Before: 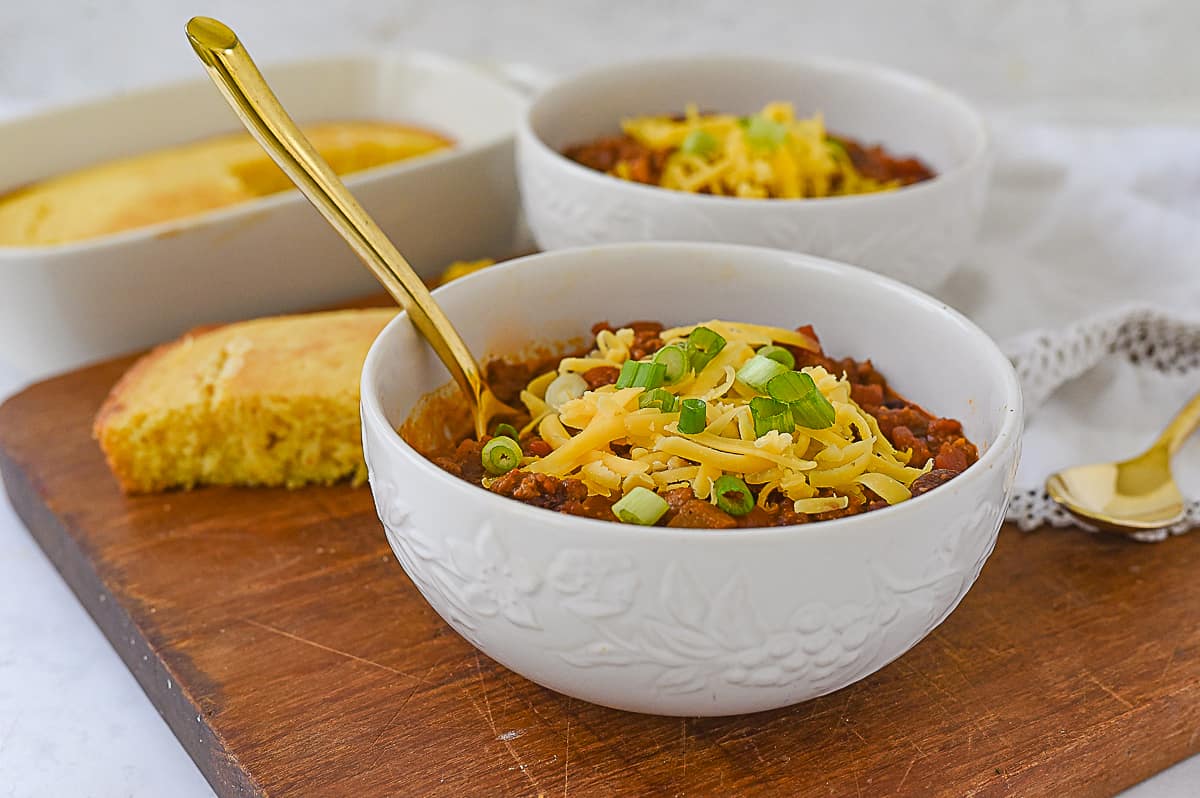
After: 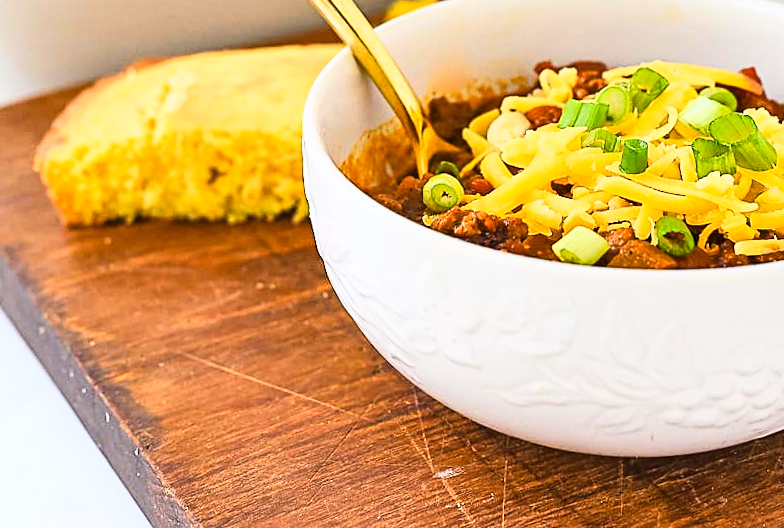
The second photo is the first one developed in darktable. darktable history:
shadows and highlights: shadows 29.44, highlights -29.07, low approximation 0.01, soften with gaussian
exposure: exposure -0.003 EV, compensate highlight preservation false
crop and rotate: angle -0.779°, left 3.92%, top 32.418%, right 29.354%
base curve: curves: ch0 [(0, 0) (0.007, 0.004) (0.027, 0.03) (0.046, 0.07) (0.207, 0.54) (0.442, 0.872) (0.673, 0.972) (1, 1)], exposure shift 0.571
